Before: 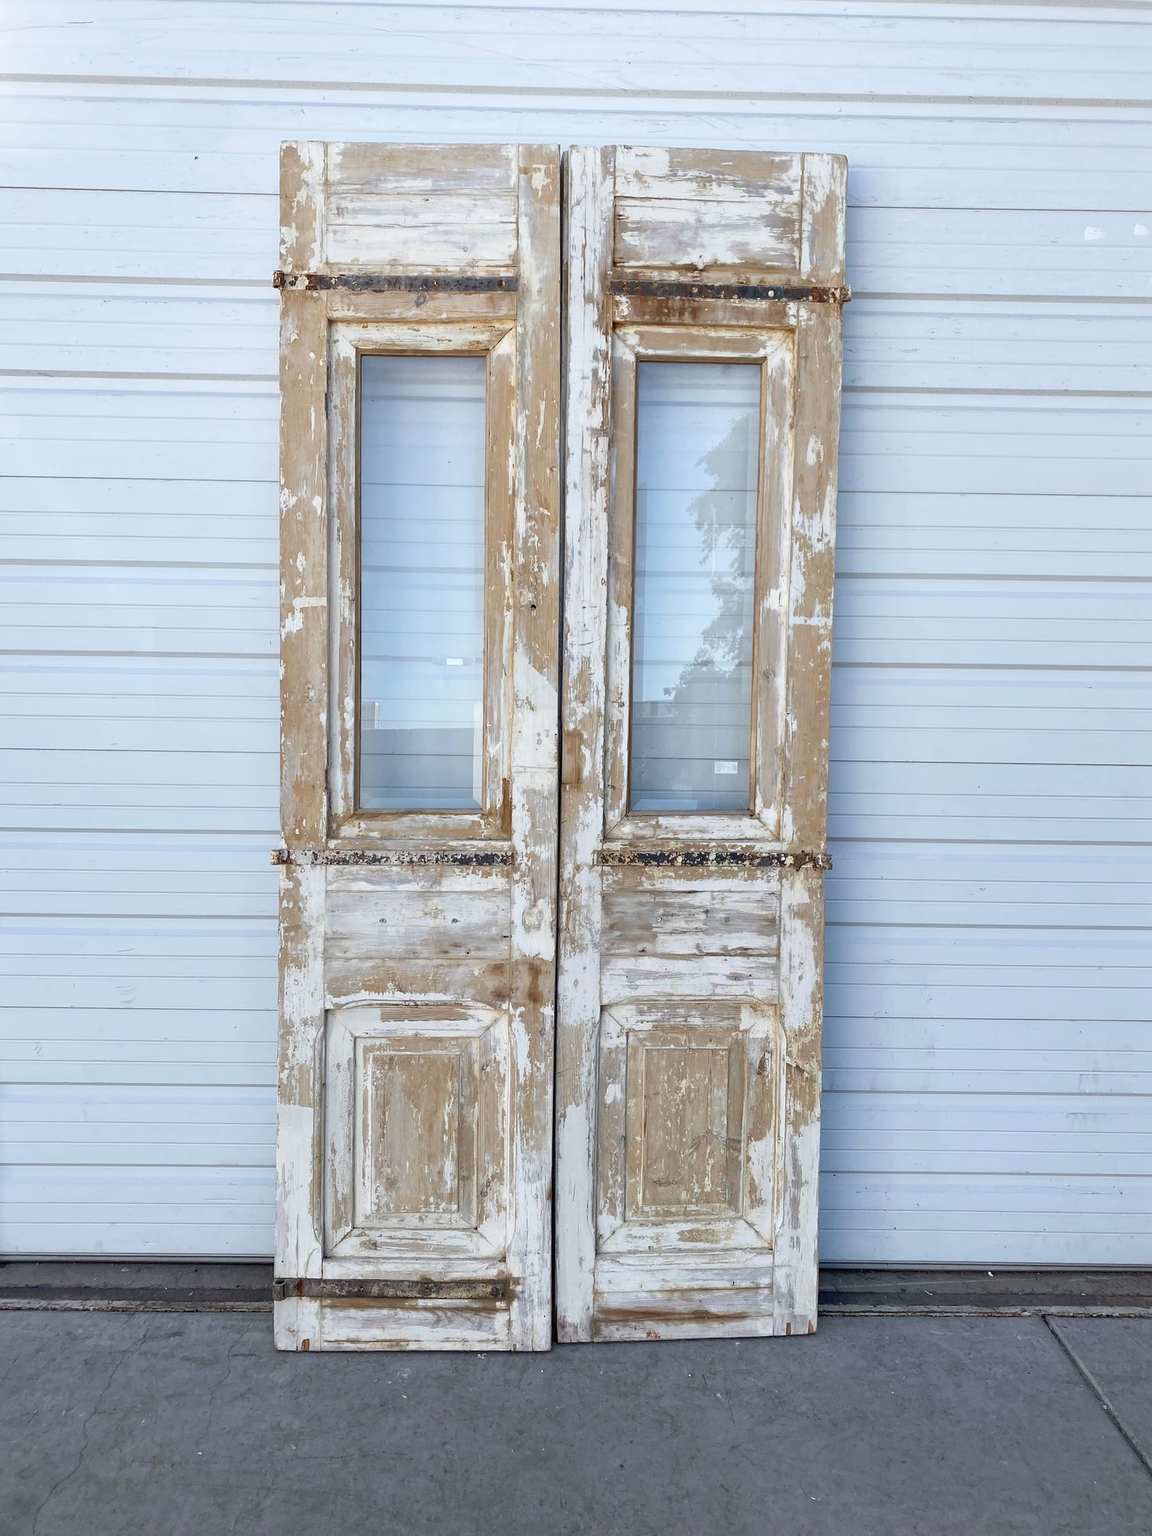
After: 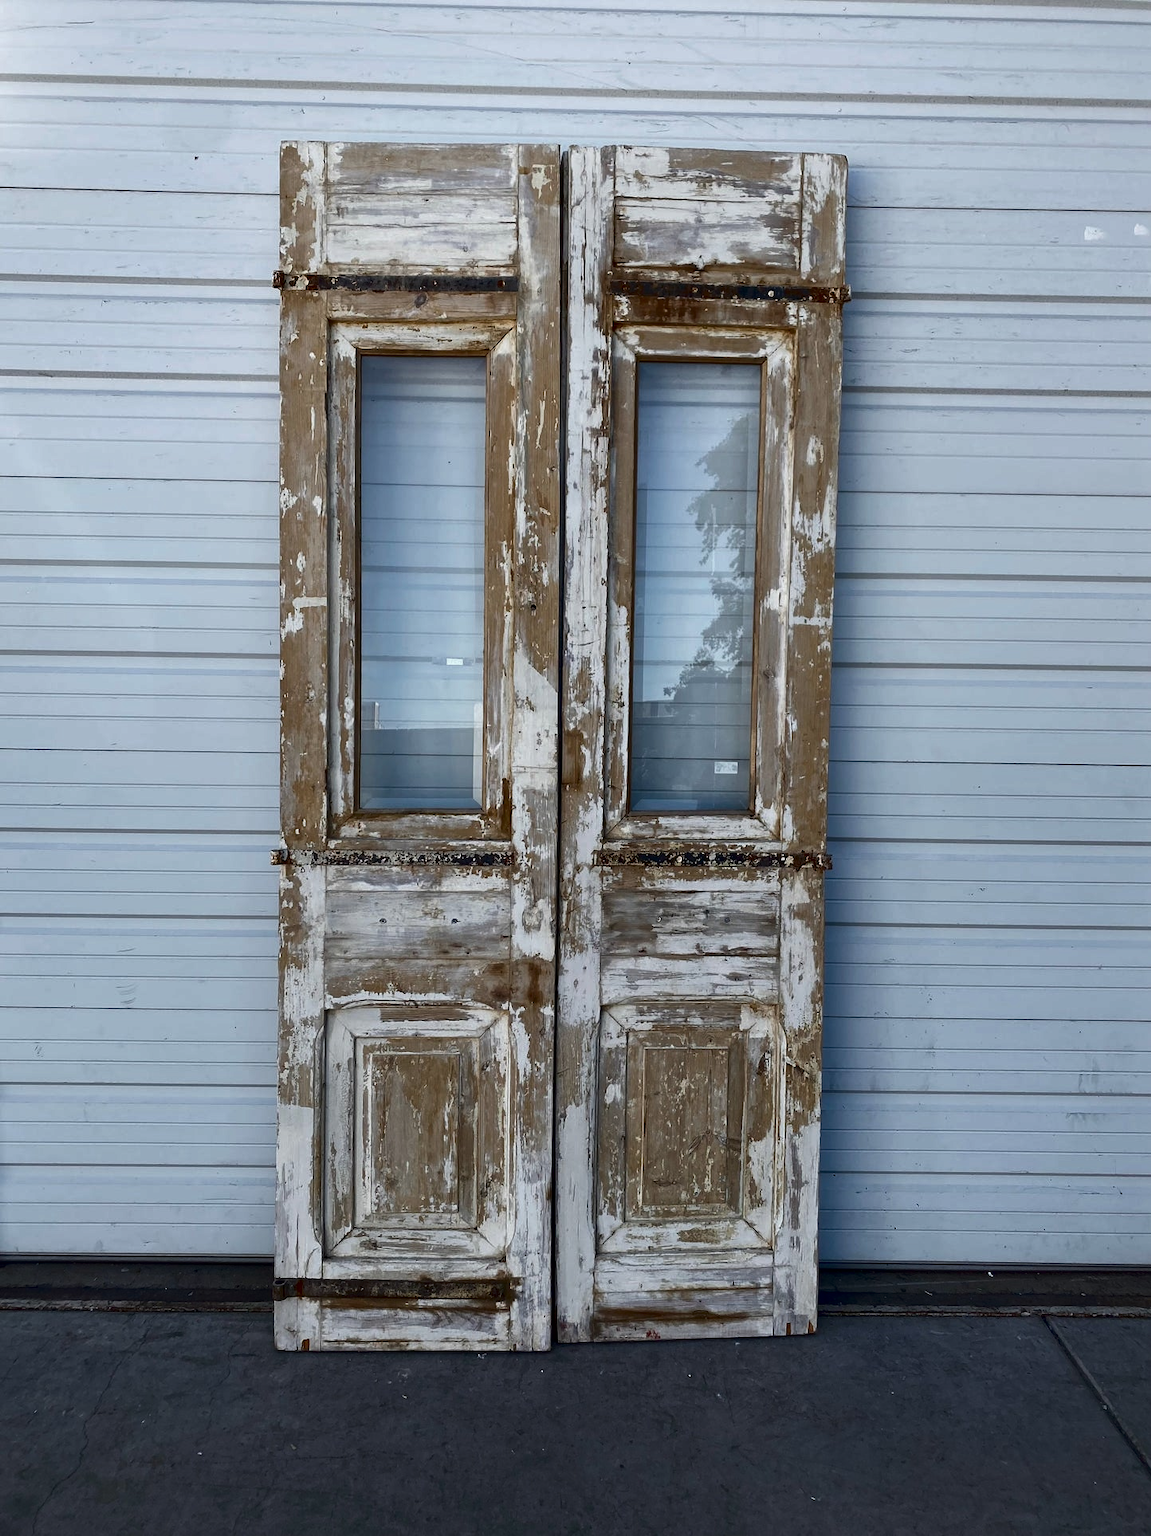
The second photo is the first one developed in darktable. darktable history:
contrast brightness saturation: brightness -0.535
